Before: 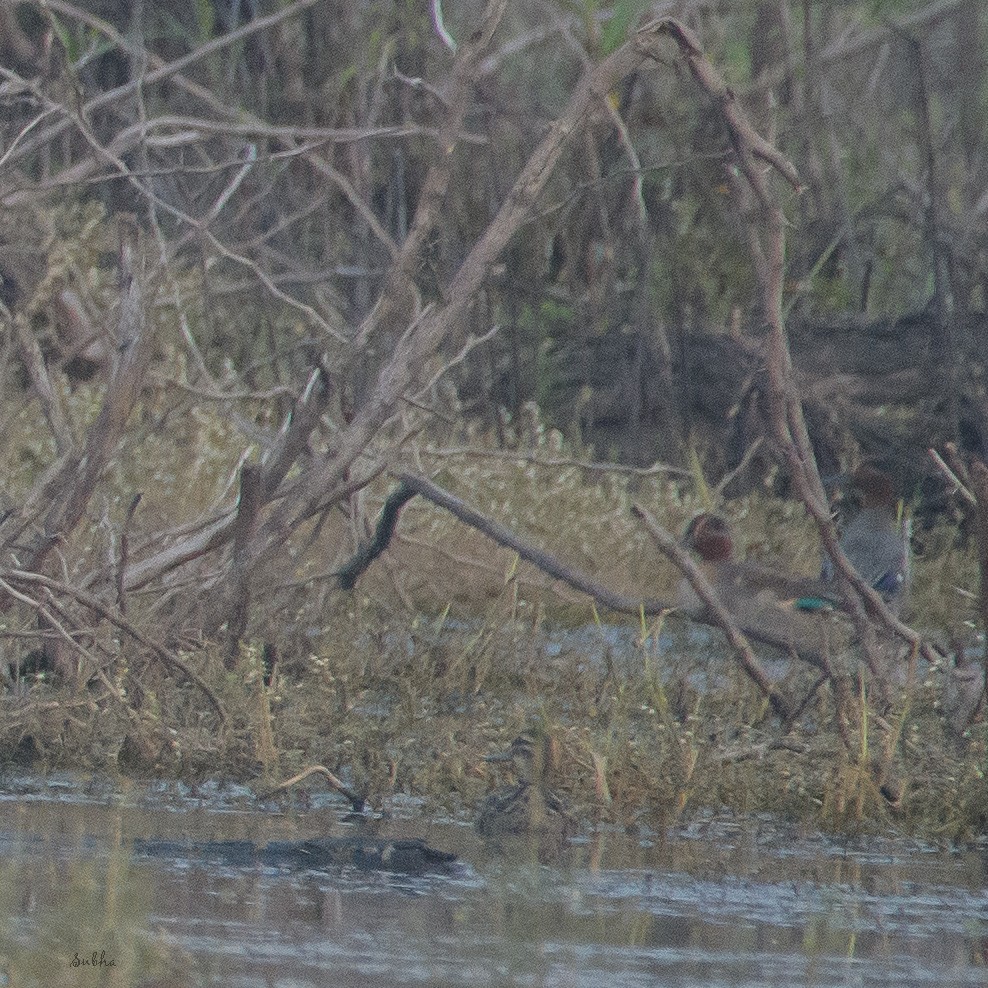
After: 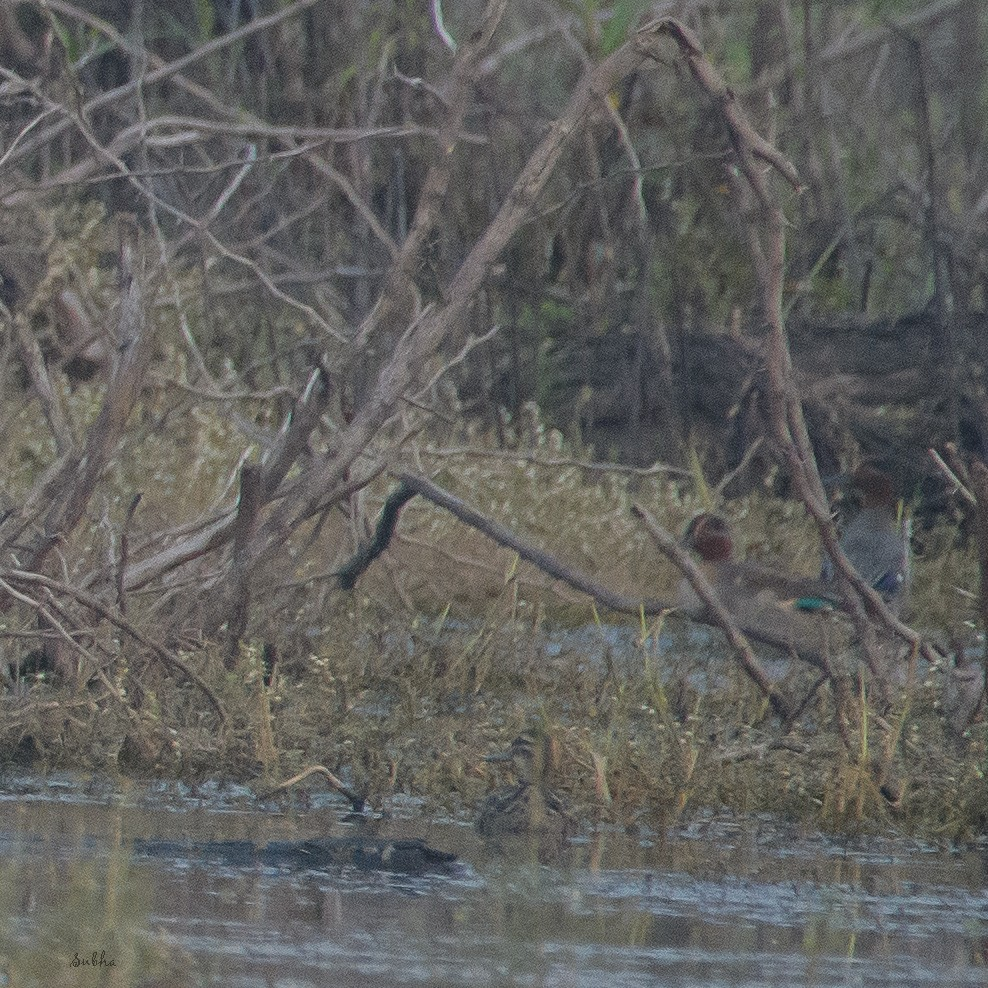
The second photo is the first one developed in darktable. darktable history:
contrast brightness saturation: contrast 0.032, brightness -0.043
